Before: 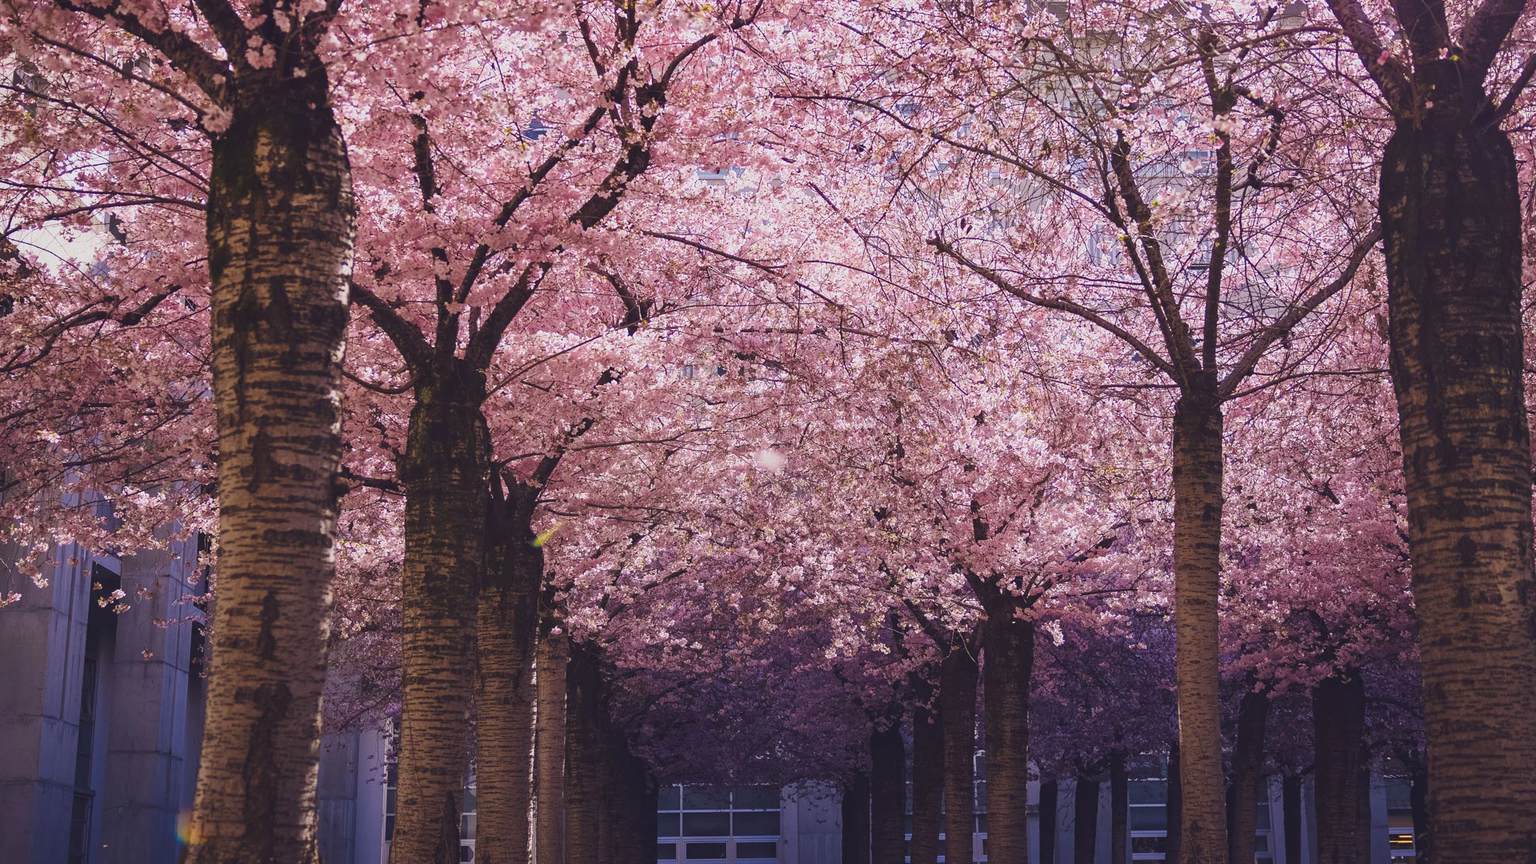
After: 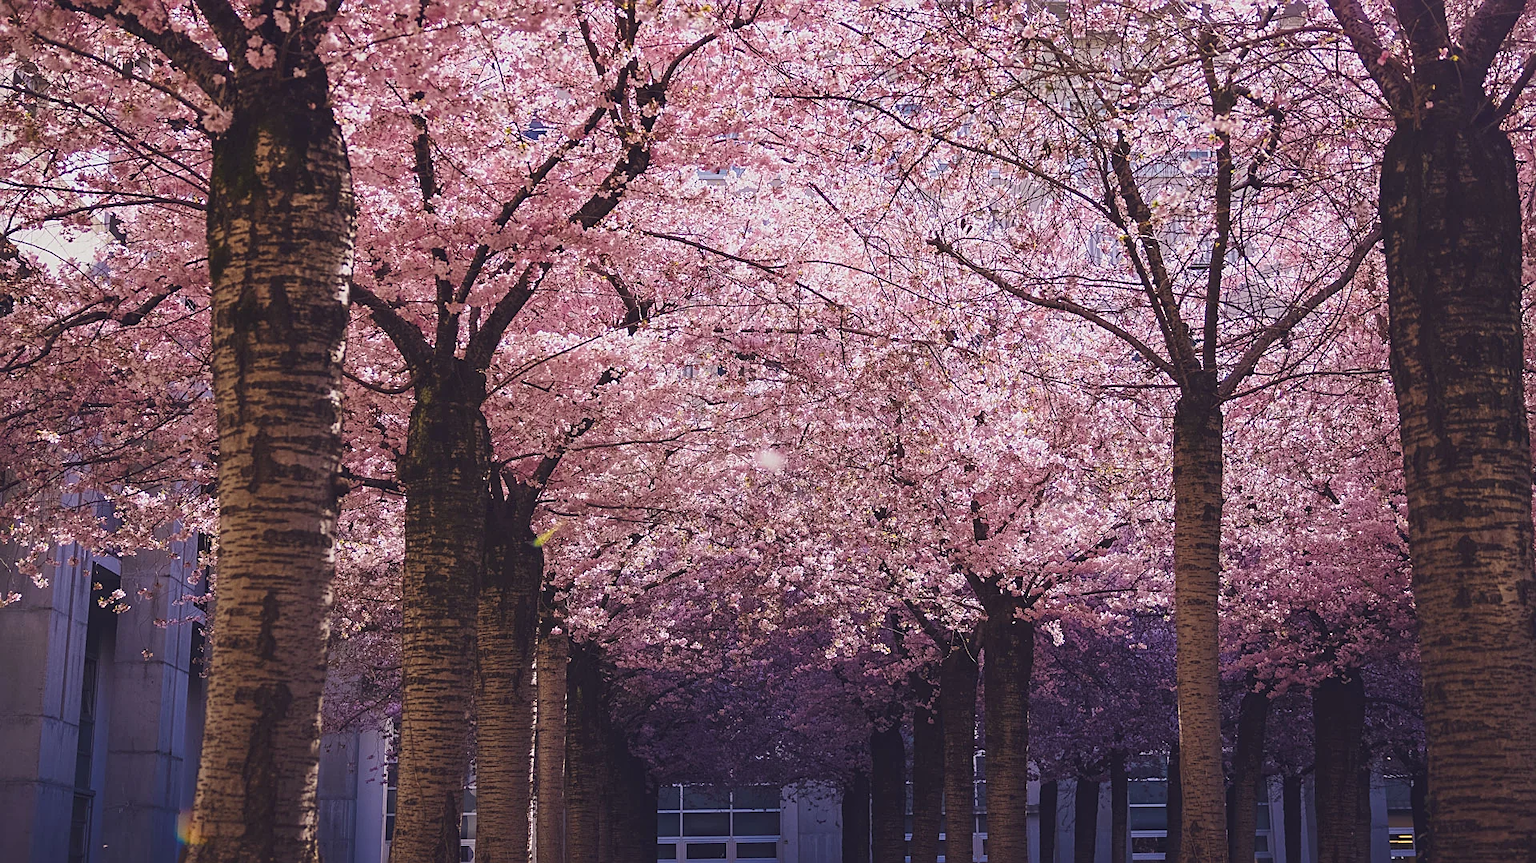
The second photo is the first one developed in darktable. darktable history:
crop: bottom 0.054%
sharpen: on, module defaults
